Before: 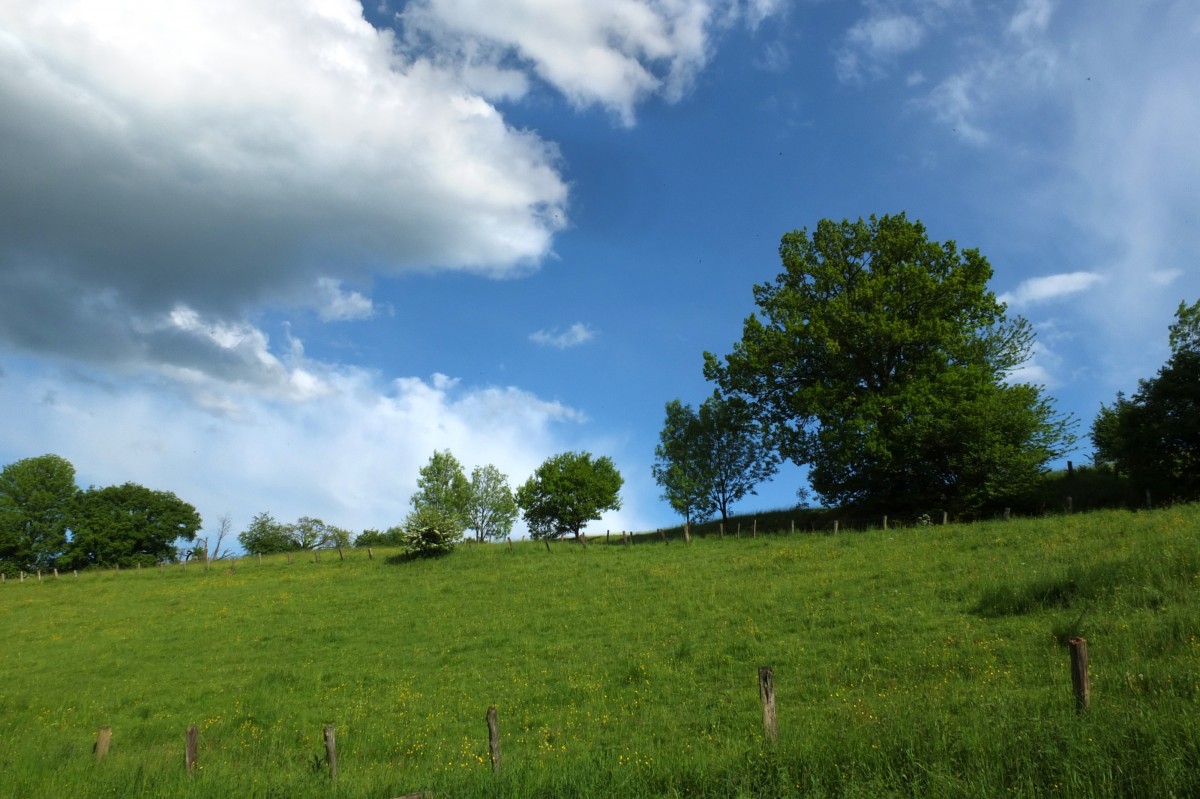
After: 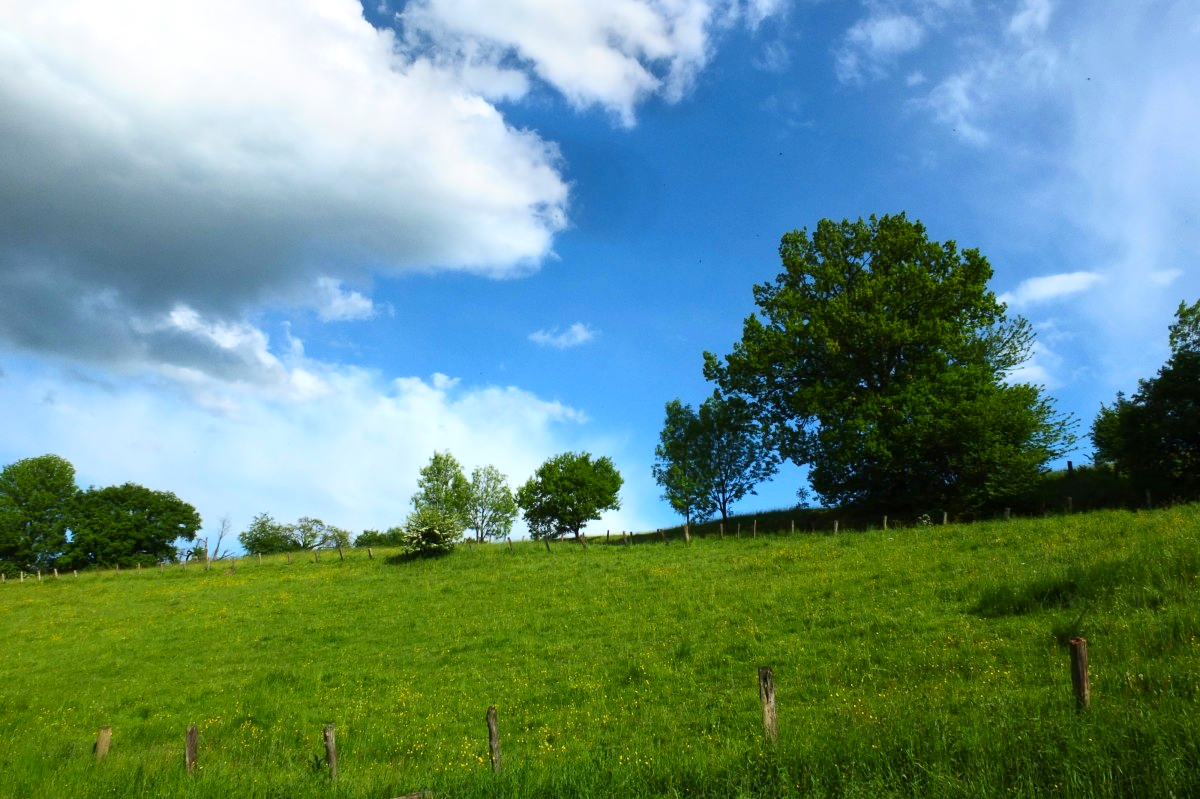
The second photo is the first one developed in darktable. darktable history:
contrast brightness saturation: contrast 0.234, brightness 0.112, saturation 0.288
